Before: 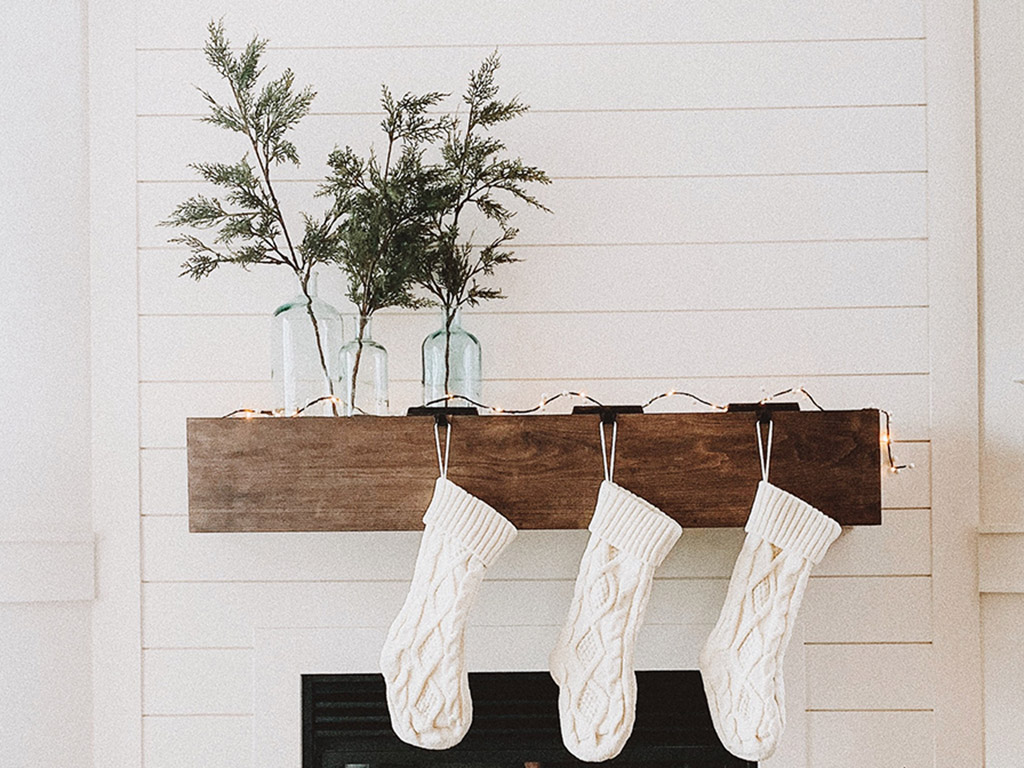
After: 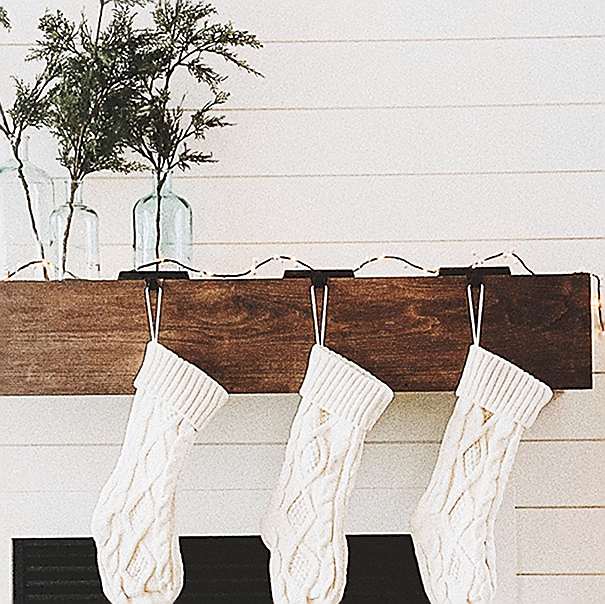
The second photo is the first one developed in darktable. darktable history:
white balance: emerald 1
exposure: compensate highlight preservation false
tone curve: curves: ch0 [(0, 0) (0.003, 0.077) (0.011, 0.089) (0.025, 0.105) (0.044, 0.122) (0.069, 0.134) (0.1, 0.151) (0.136, 0.171) (0.177, 0.198) (0.224, 0.23) (0.277, 0.273) (0.335, 0.343) (0.399, 0.422) (0.468, 0.508) (0.543, 0.601) (0.623, 0.695) (0.709, 0.782) (0.801, 0.866) (0.898, 0.934) (1, 1)], preserve colors none
sharpen: radius 1.4, amount 1.25, threshold 0.7
crop and rotate: left 28.256%, top 17.734%, right 12.656%, bottom 3.573%
